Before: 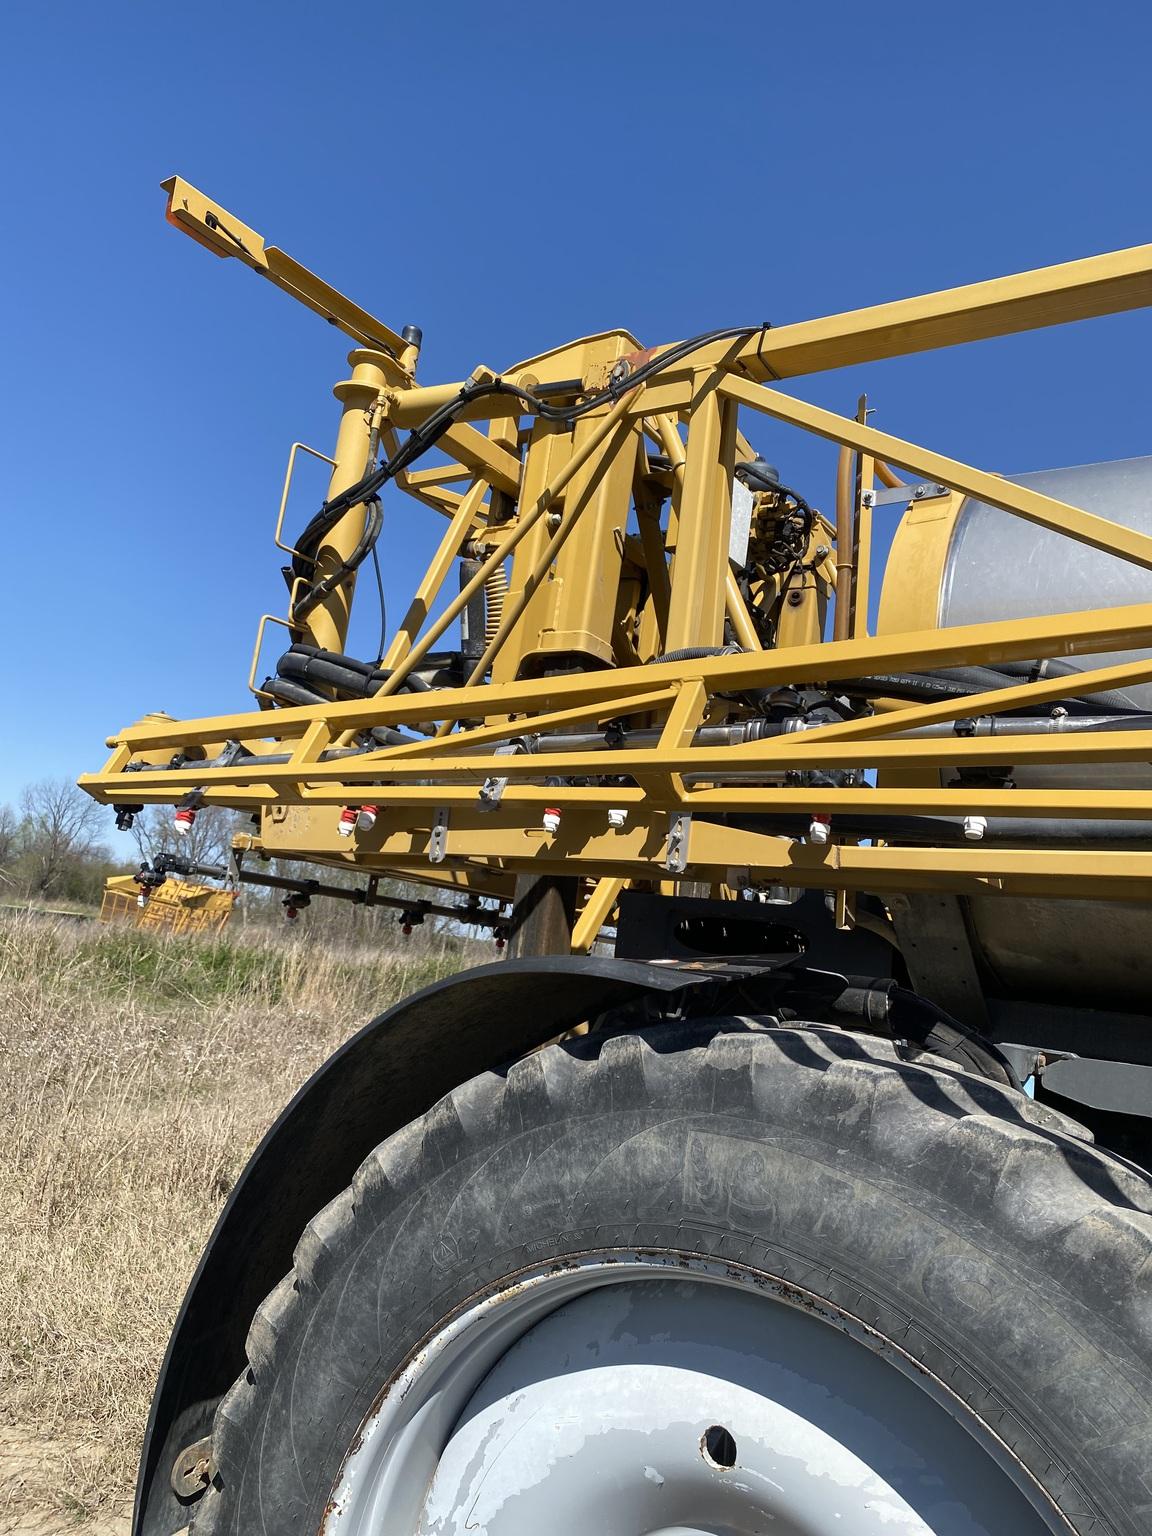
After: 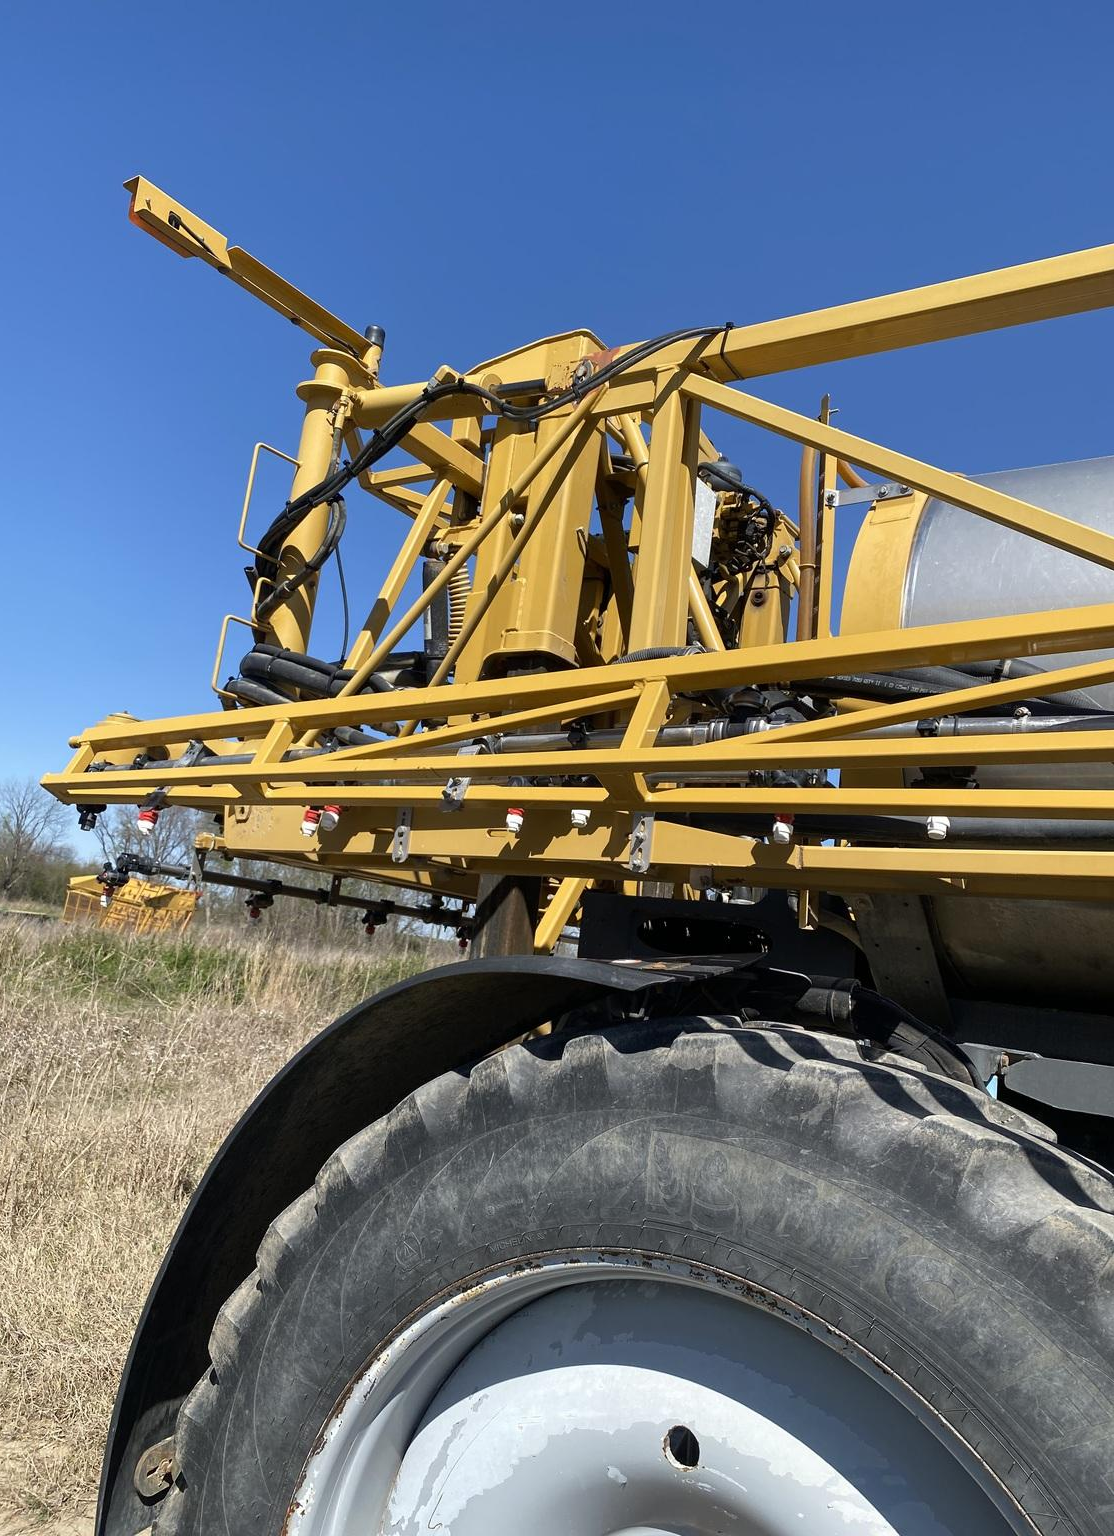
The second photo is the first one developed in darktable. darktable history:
crop and rotate: left 3.285%
